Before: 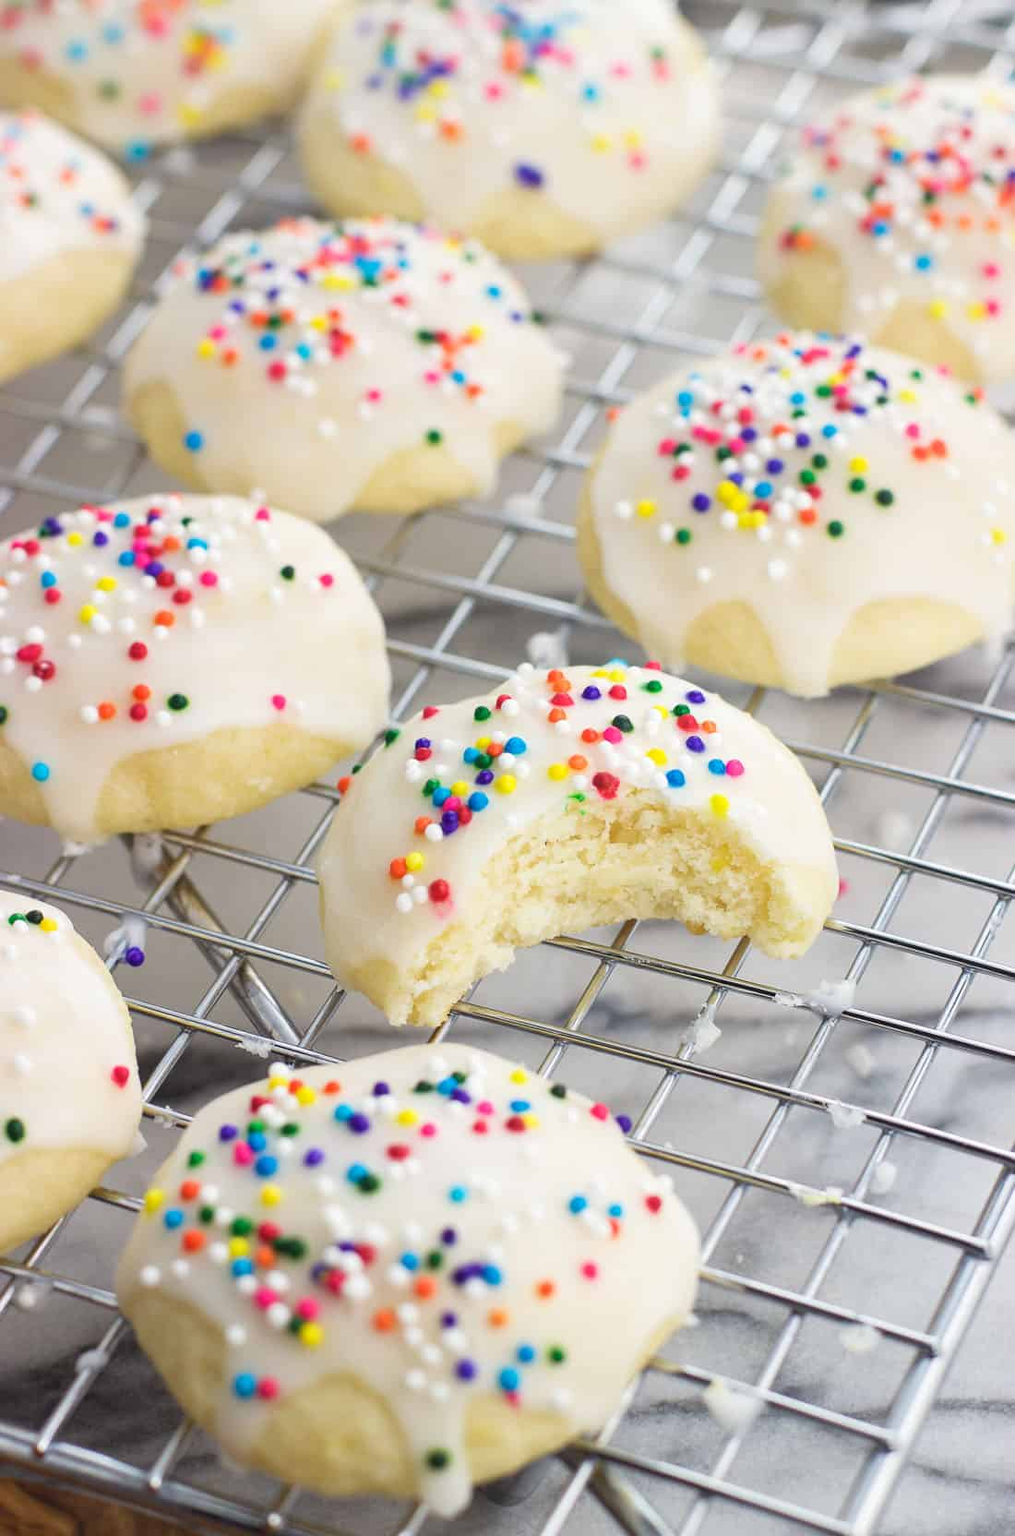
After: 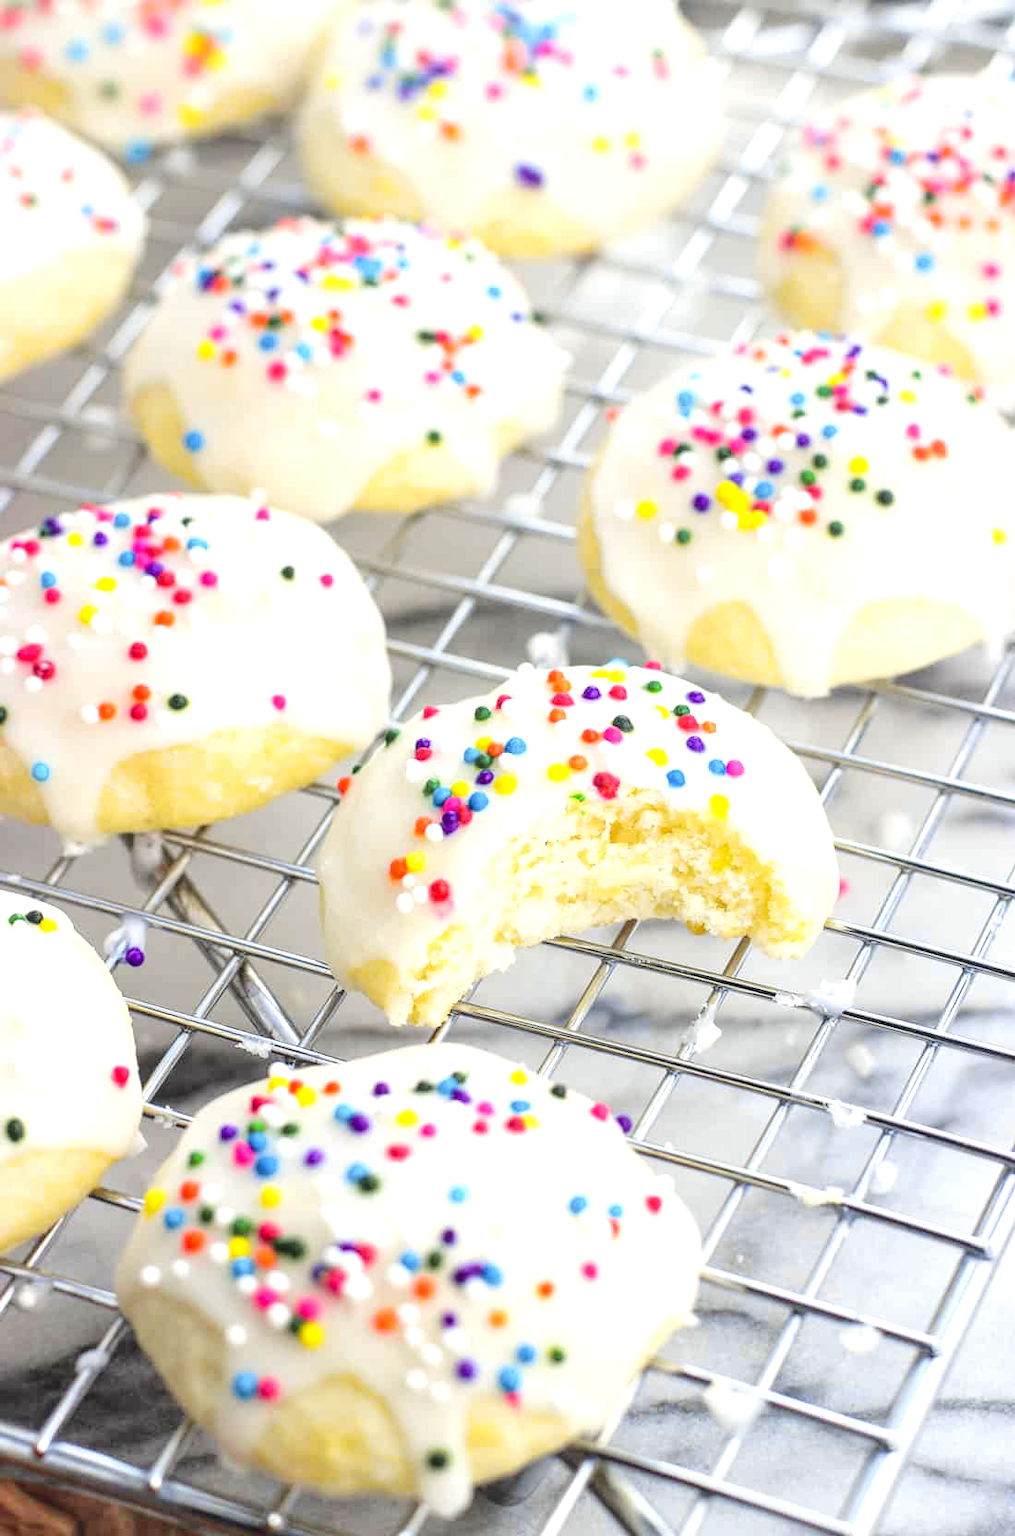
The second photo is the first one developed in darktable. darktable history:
exposure: black level correction 0, exposure 0.693 EV, compensate highlight preservation false
local contrast: on, module defaults
tone curve: curves: ch0 [(0, 0) (0.23, 0.205) (0.486, 0.52) (0.822, 0.825) (0.994, 0.955)]; ch1 [(0, 0) (0.226, 0.261) (0.379, 0.442) (0.469, 0.472) (0.495, 0.495) (0.514, 0.504) (0.561, 0.568) (0.59, 0.612) (1, 1)]; ch2 [(0, 0) (0.269, 0.299) (0.459, 0.441) (0.498, 0.499) (0.523, 0.52) (0.586, 0.569) (0.635, 0.617) (0.659, 0.681) (0.718, 0.764) (1, 1)], color space Lab, independent channels, preserve colors none
